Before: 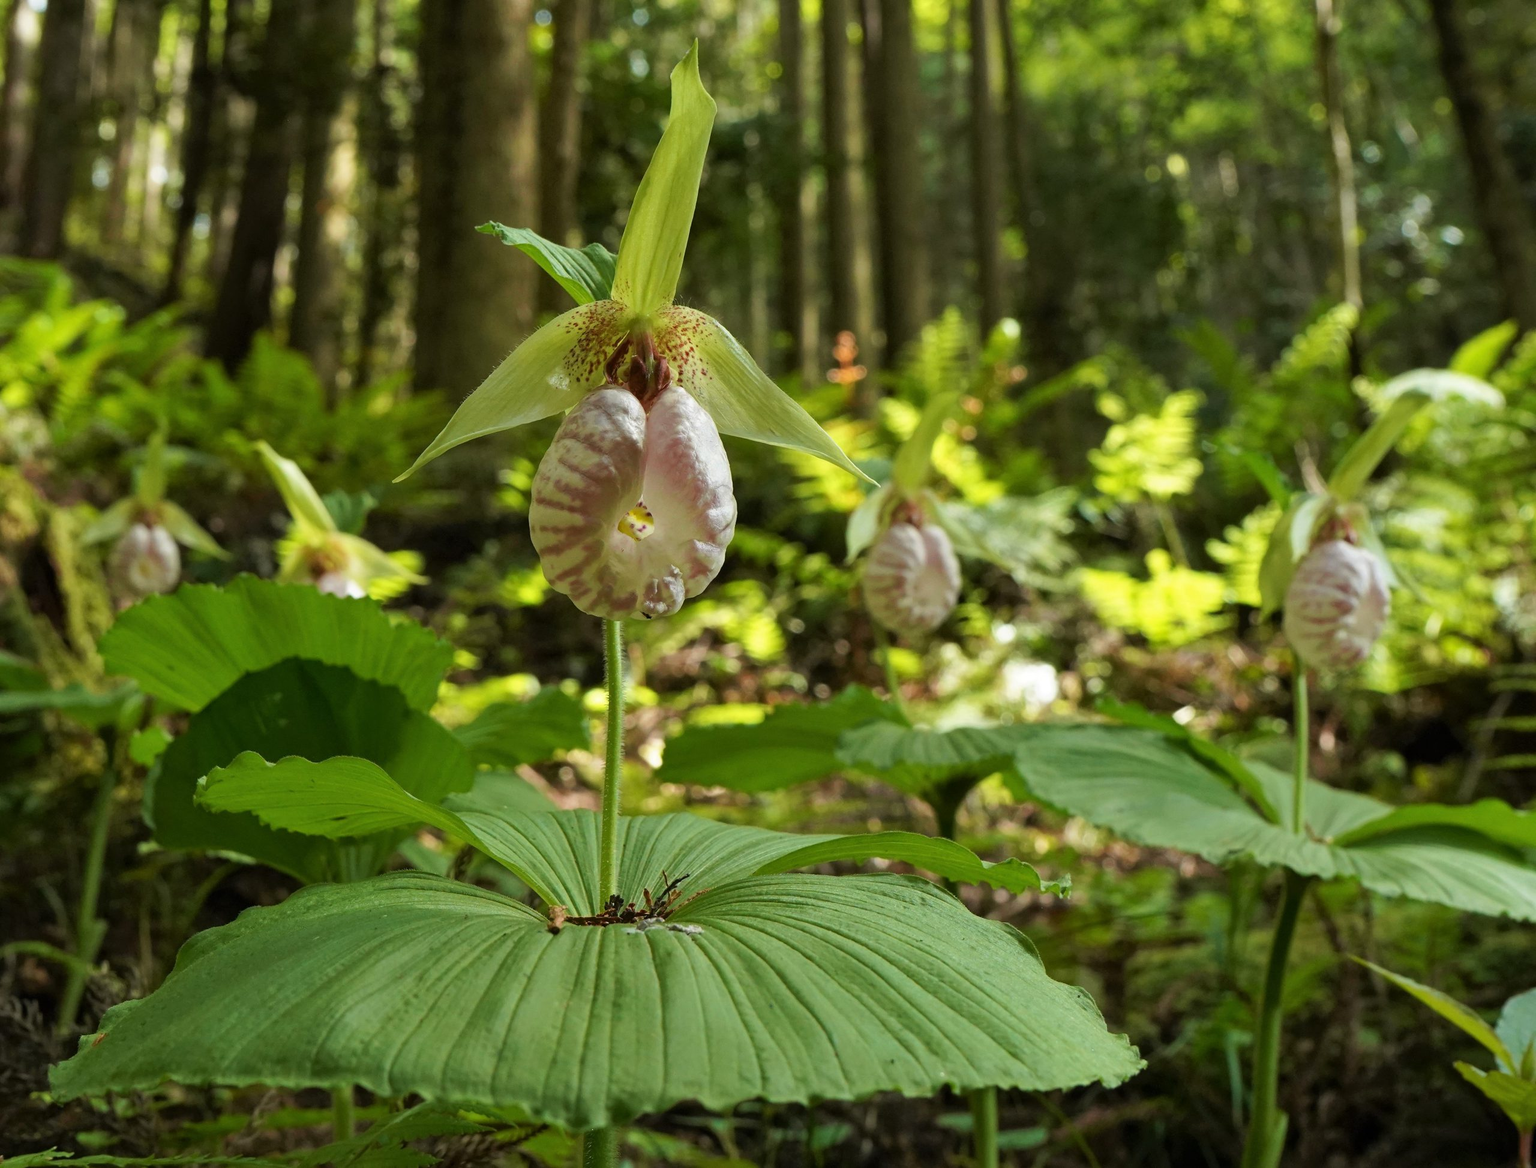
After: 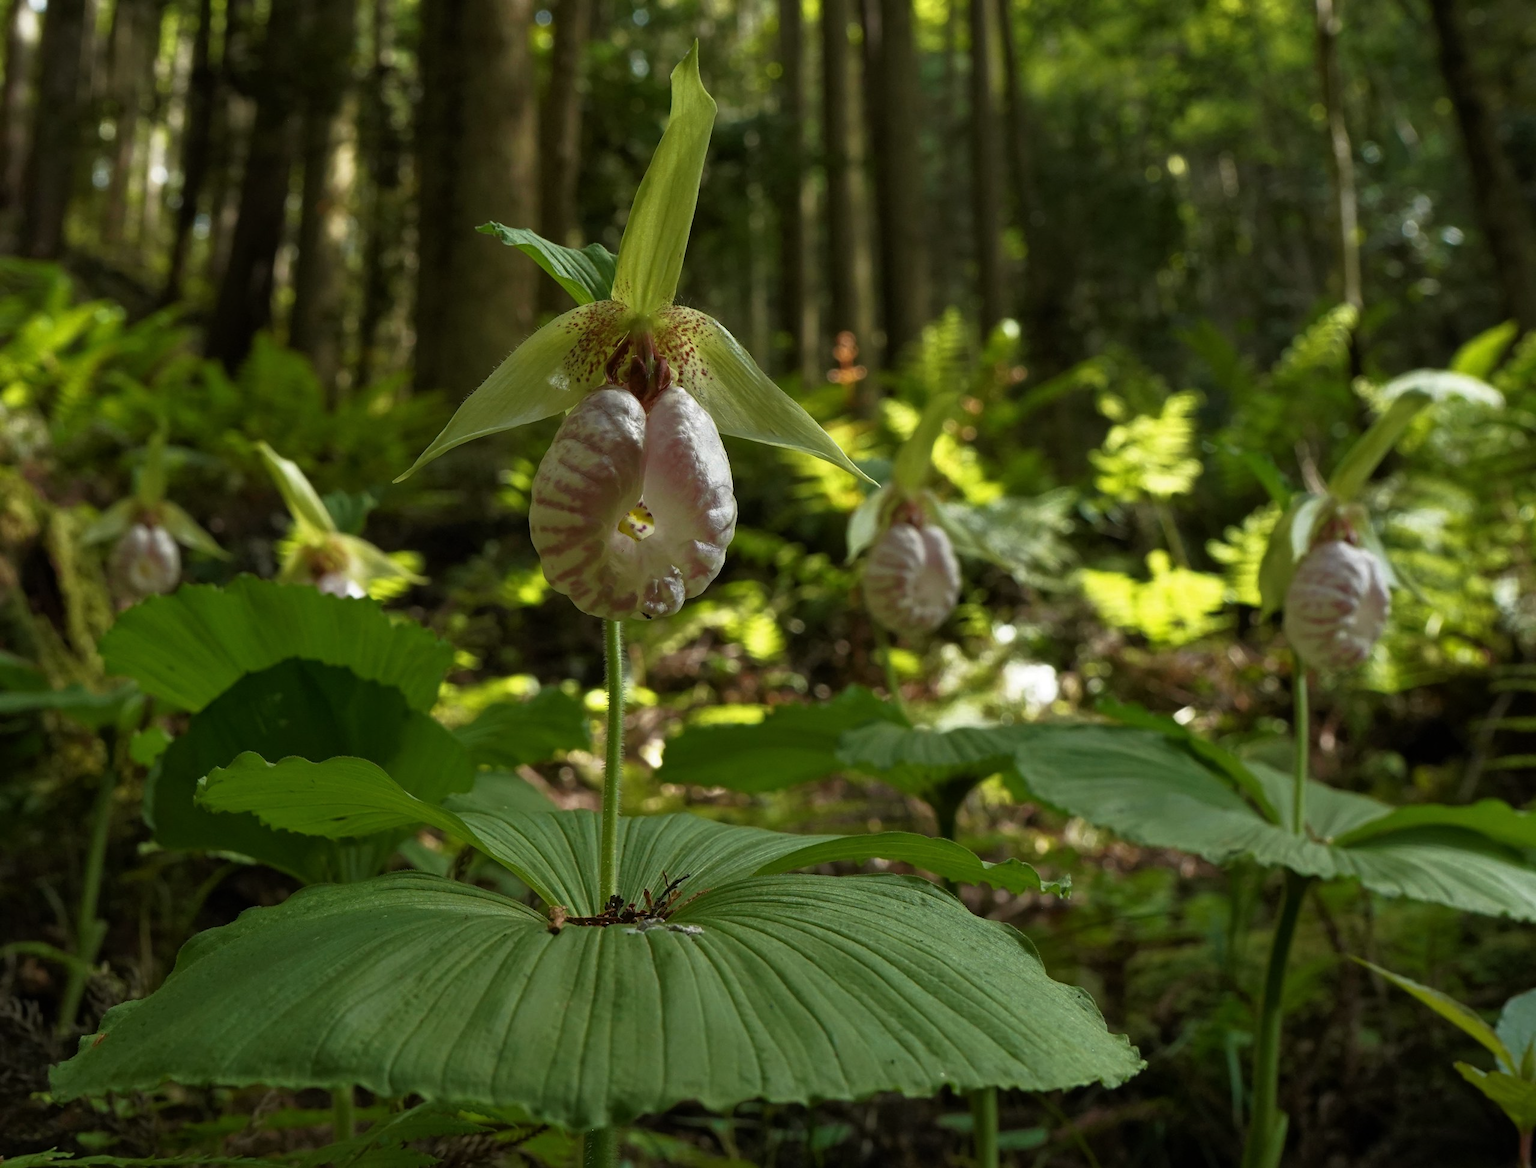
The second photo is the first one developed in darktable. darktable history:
levels: mode automatic
rgb curve: curves: ch0 [(0, 0) (0.415, 0.237) (1, 1)]
